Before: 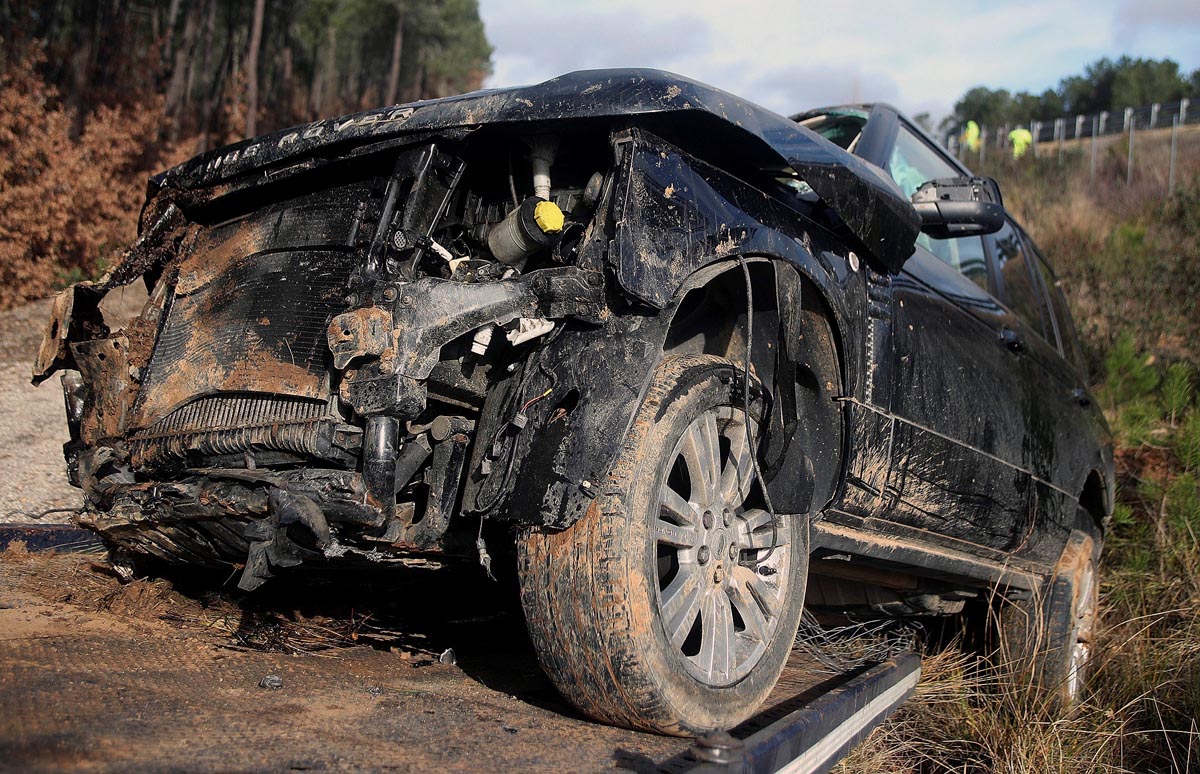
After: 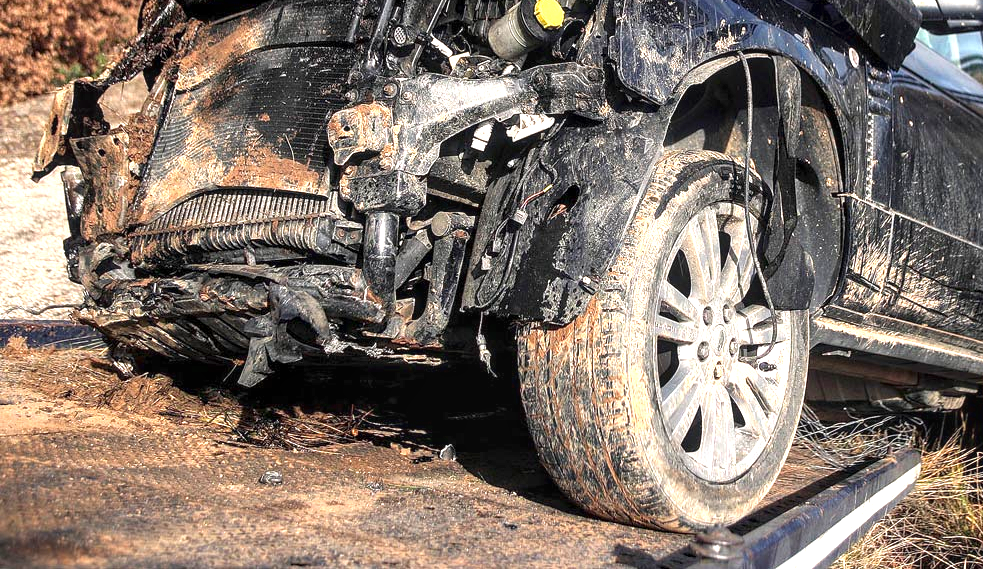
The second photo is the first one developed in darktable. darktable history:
local contrast: on, module defaults
crop: top 26.437%, right 18.036%
exposure: black level correction 0, exposure 1.355 EV, compensate highlight preservation false
base curve: preserve colors none
